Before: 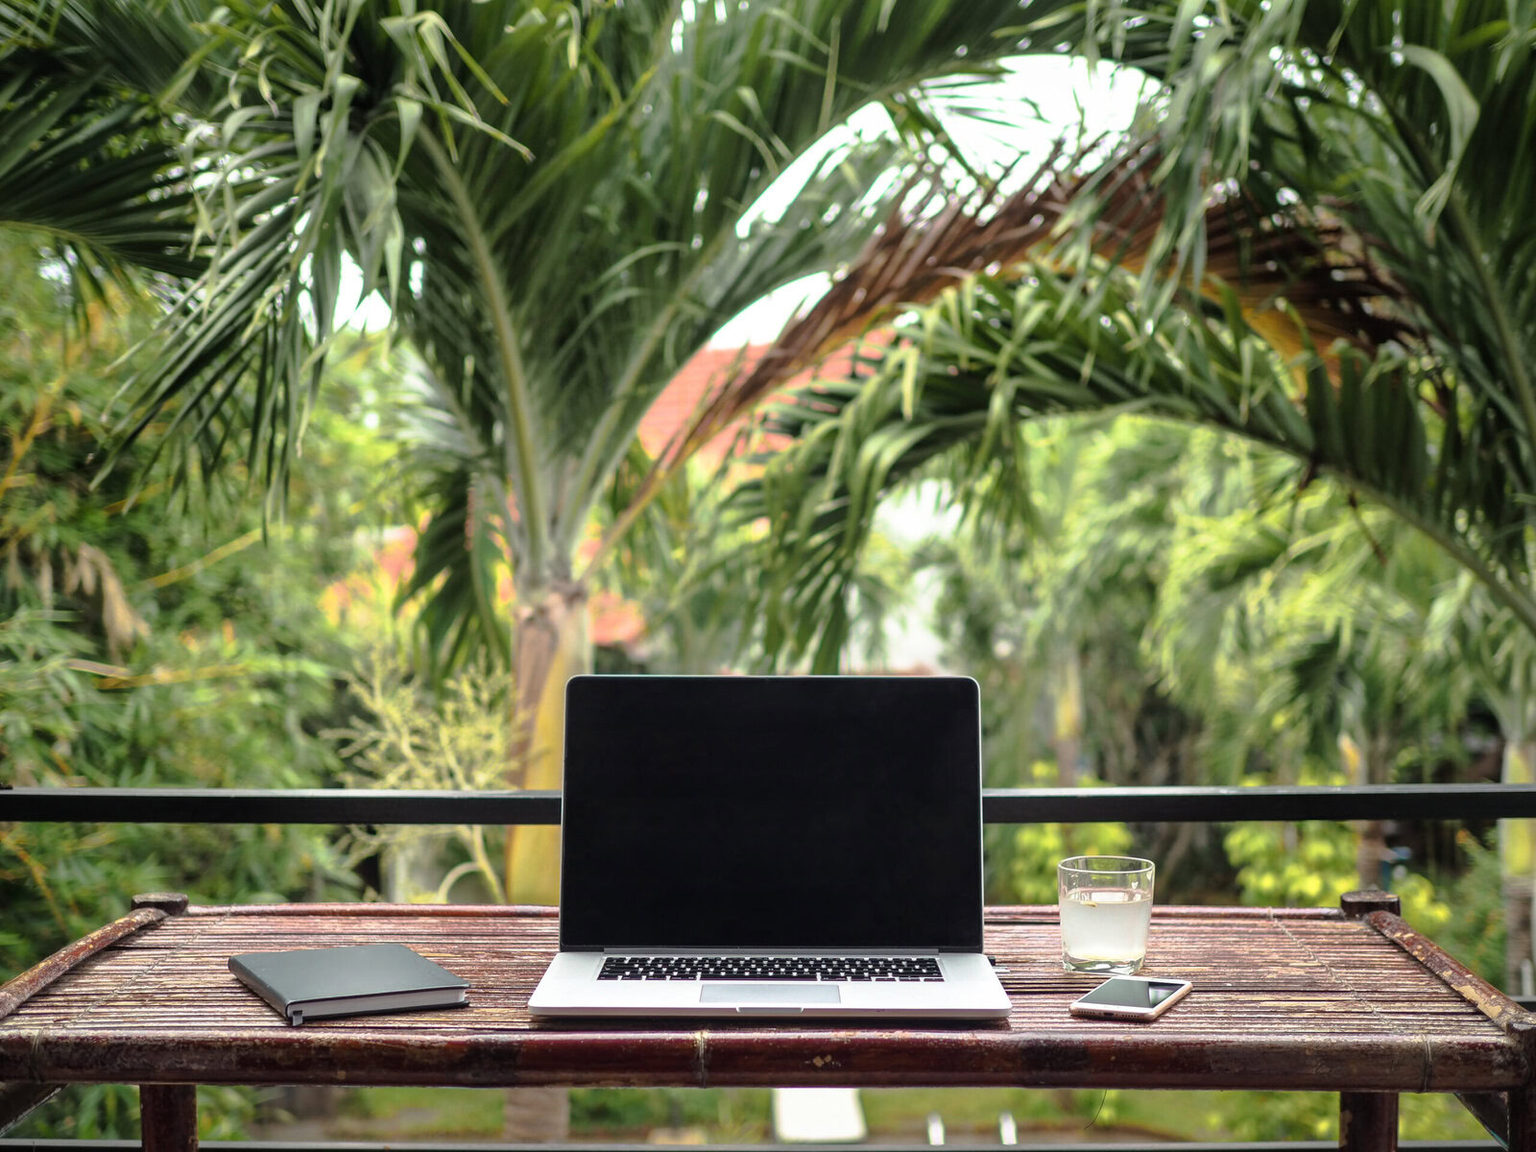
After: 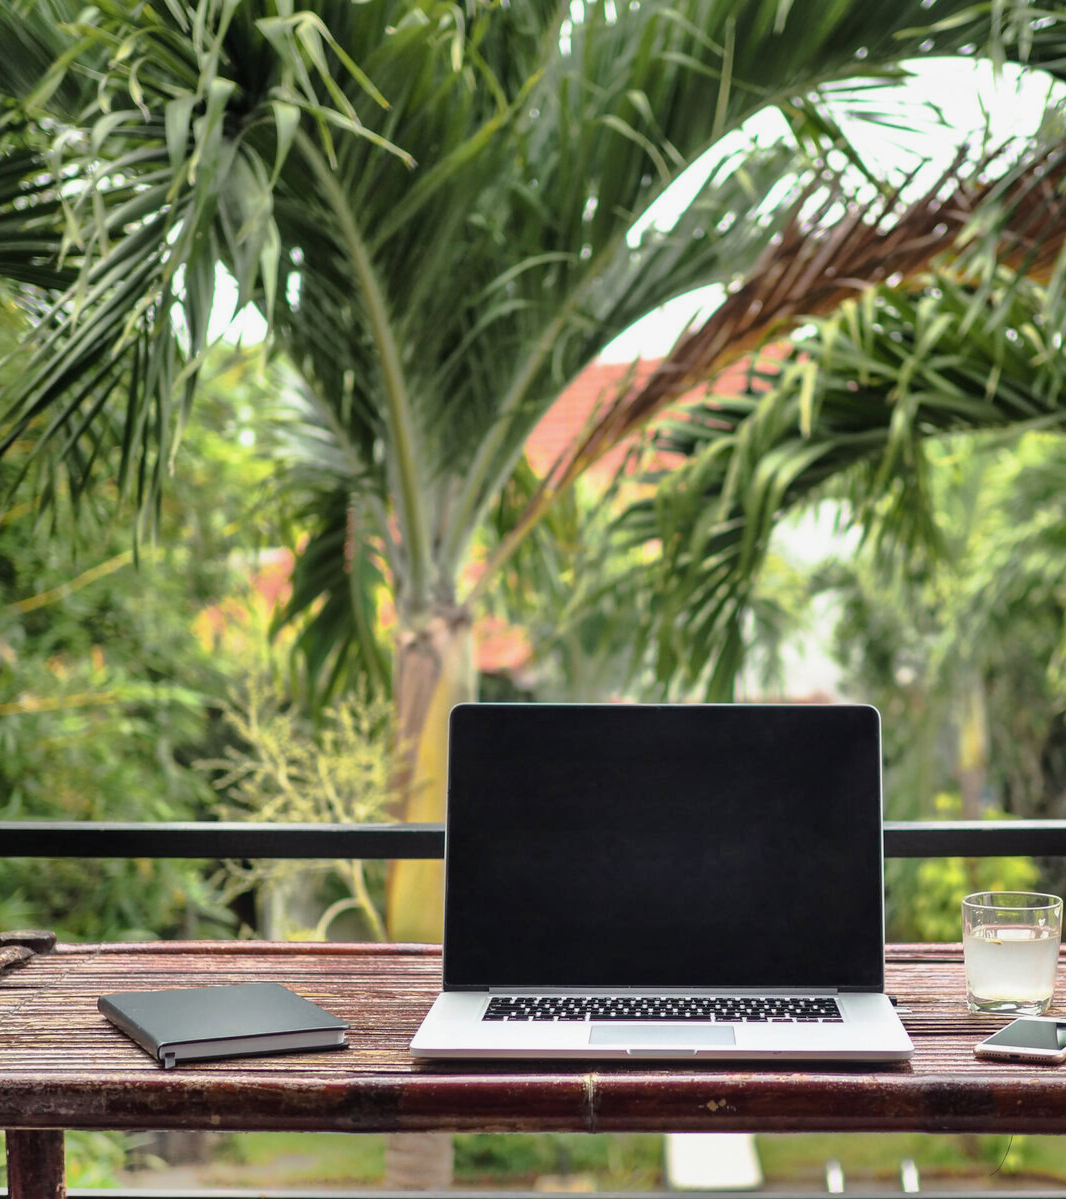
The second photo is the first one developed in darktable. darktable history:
shadows and highlights: radius 123.98, shadows 100, white point adjustment -3, highlights -100, highlights color adjustment 89.84%, soften with gaussian
crop and rotate: left 8.786%, right 24.548%
